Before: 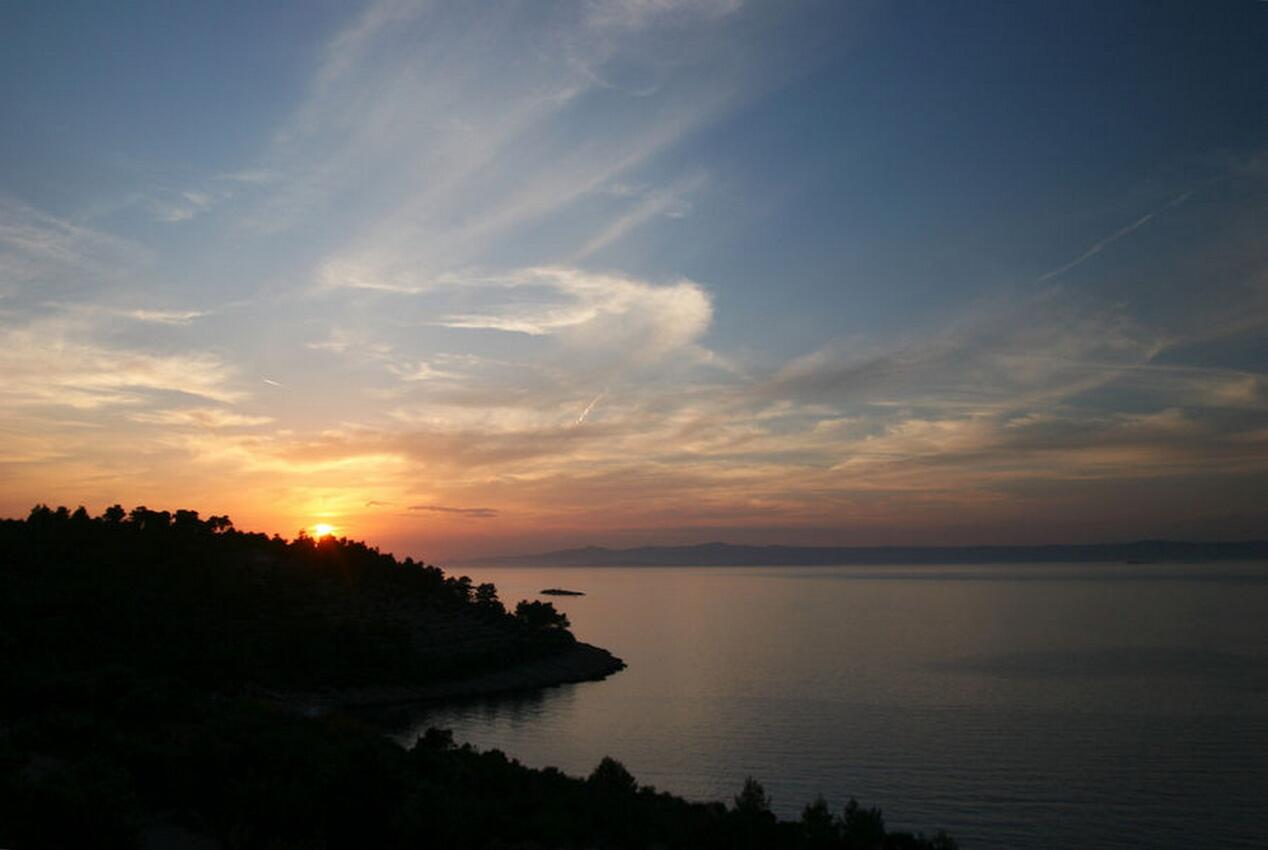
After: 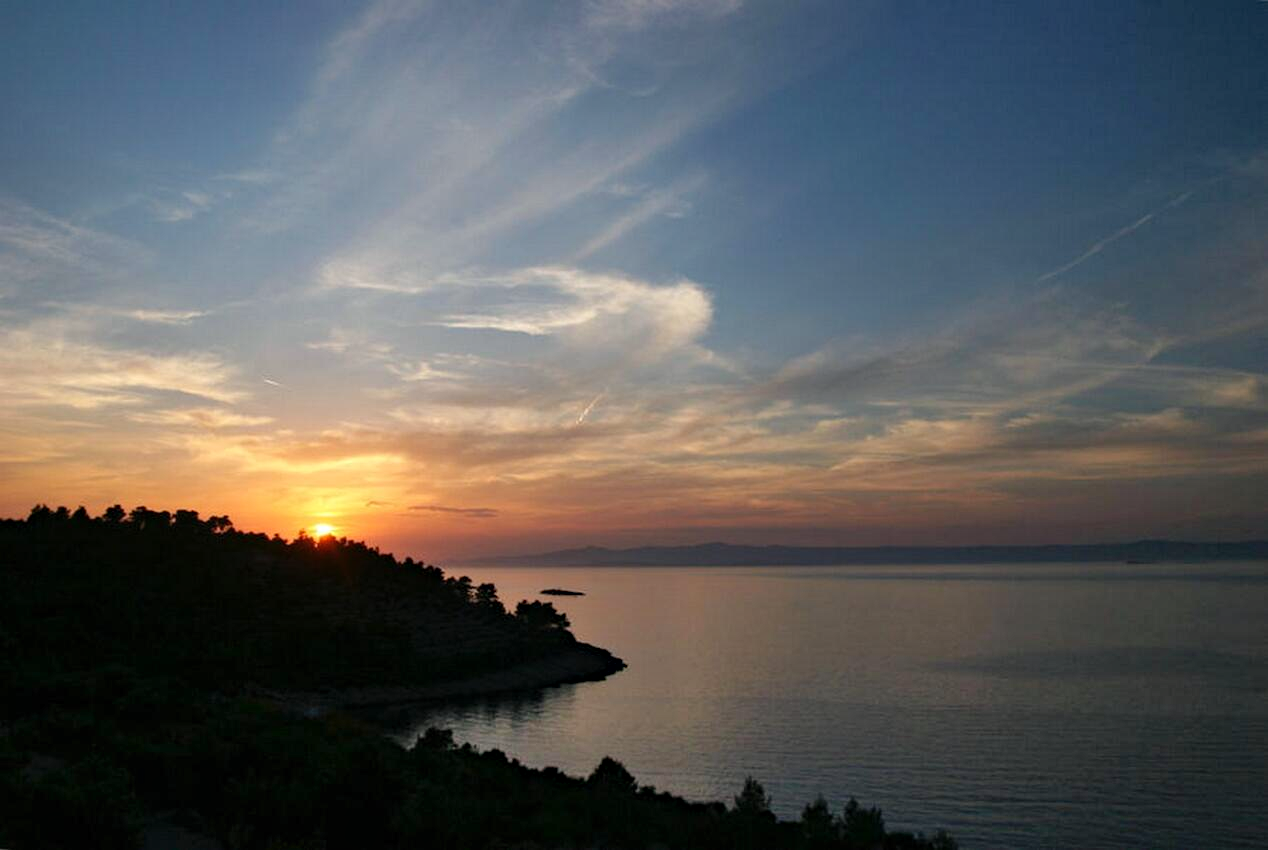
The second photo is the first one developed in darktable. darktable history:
haze removal: compatibility mode true, adaptive false
white balance: emerald 1
shadows and highlights: low approximation 0.01, soften with gaussian
